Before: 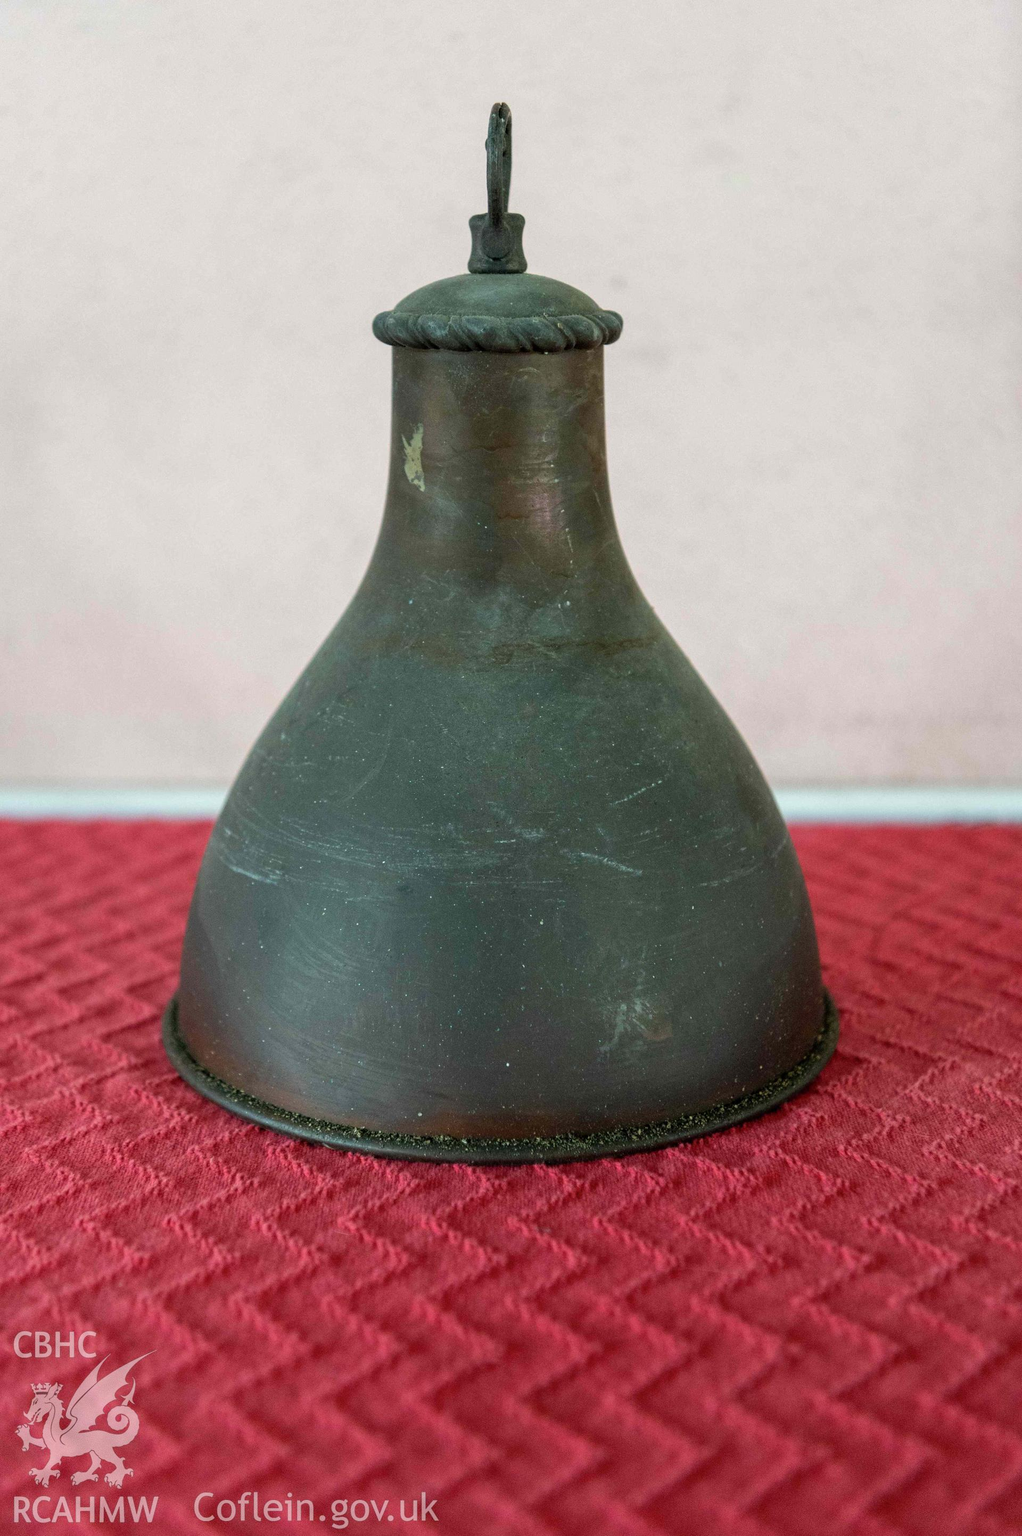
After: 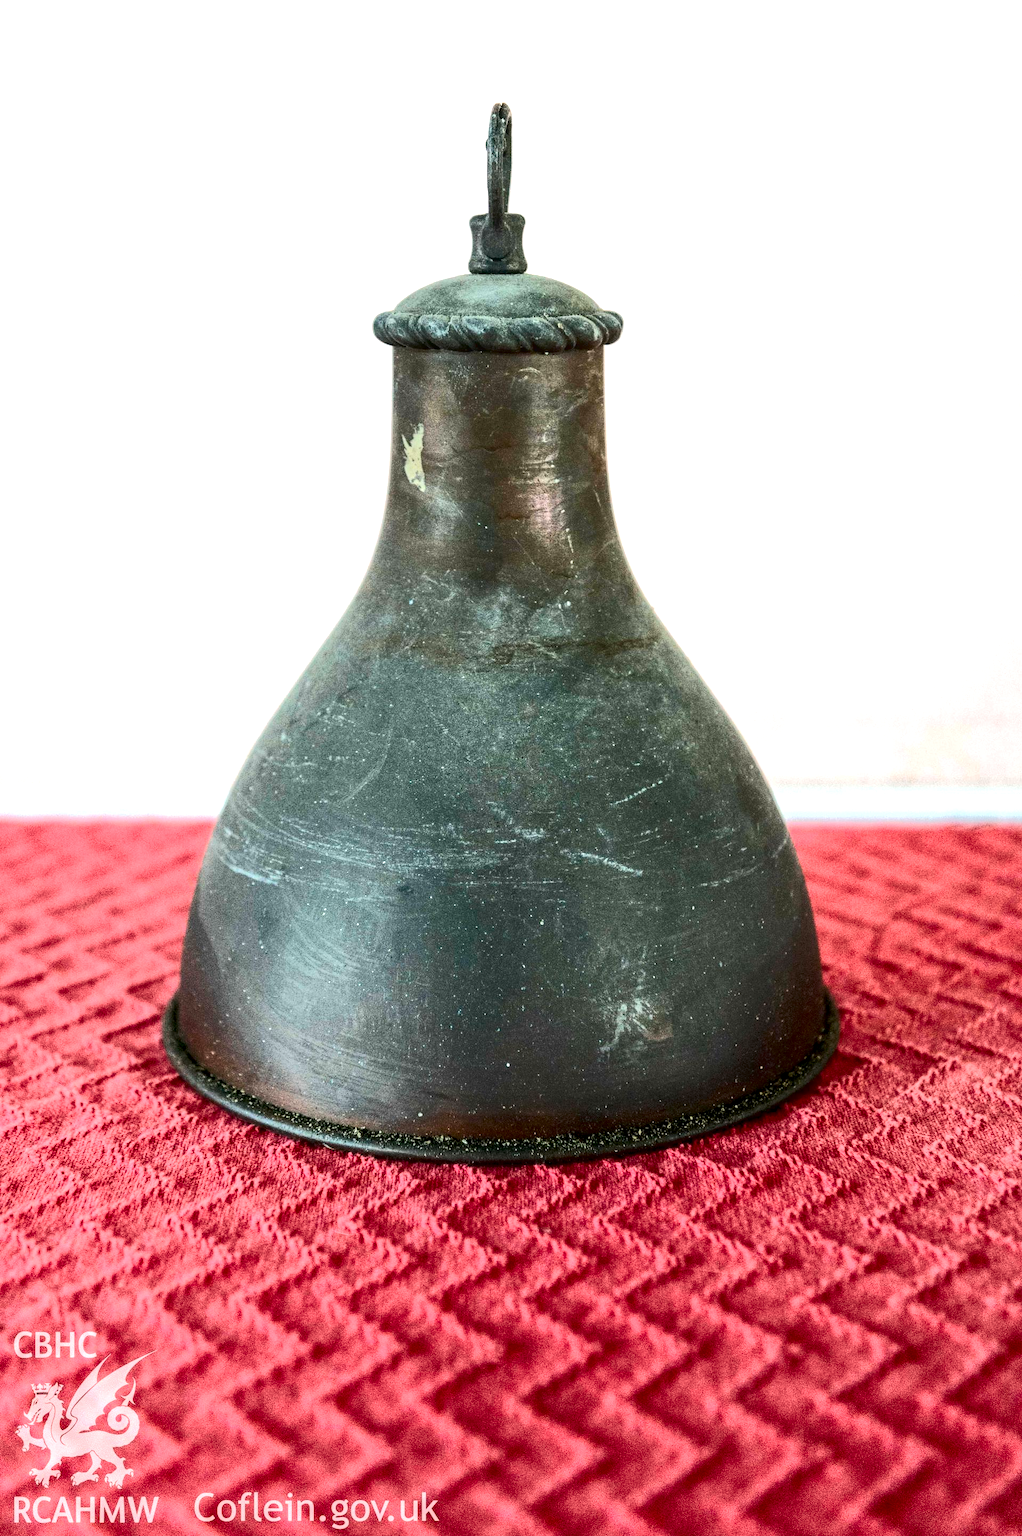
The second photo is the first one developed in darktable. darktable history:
base curve: curves: ch0 [(0, 0) (0.989, 0.992)], preserve colors none
exposure: exposure 1.001 EV, compensate exposure bias true, compensate highlight preservation false
tone curve: curves: ch0 [(0, 0) (0.003, 0.002) (0.011, 0.002) (0.025, 0.002) (0.044, 0.007) (0.069, 0.014) (0.1, 0.026) (0.136, 0.04) (0.177, 0.061) (0.224, 0.1) (0.277, 0.151) (0.335, 0.198) (0.399, 0.272) (0.468, 0.387) (0.543, 0.553) (0.623, 0.716) (0.709, 0.8) (0.801, 0.855) (0.898, 0.897) (1, 1)], color space Lab, independent channels, preserve colors none
local contrast: on, module defaults
